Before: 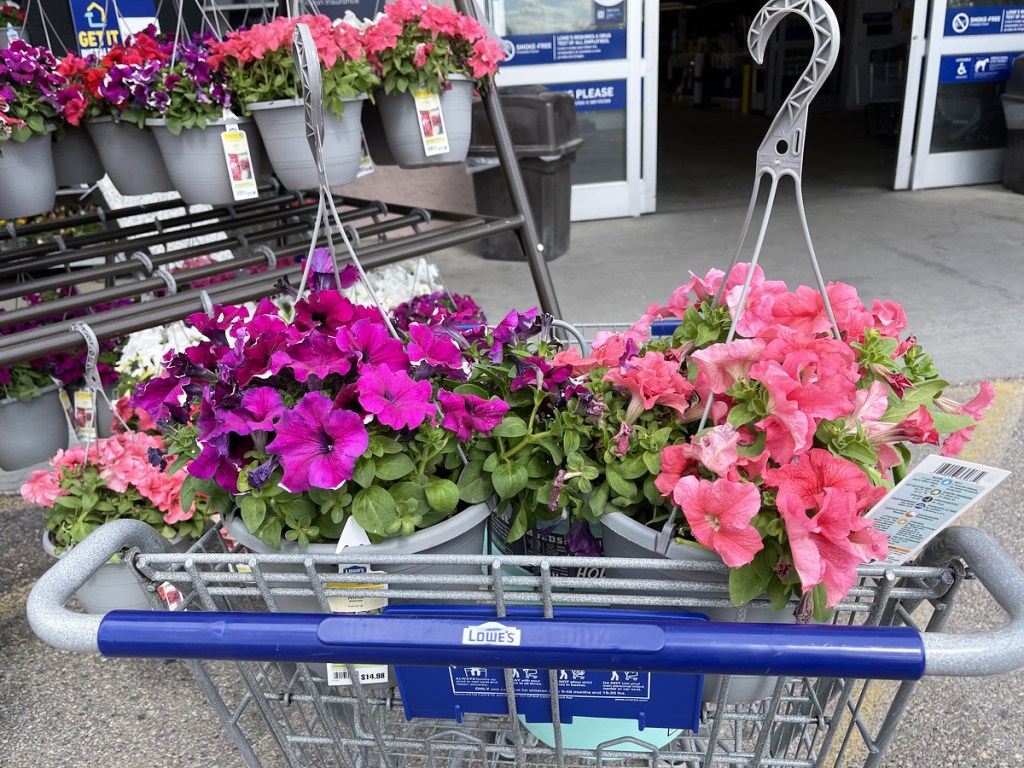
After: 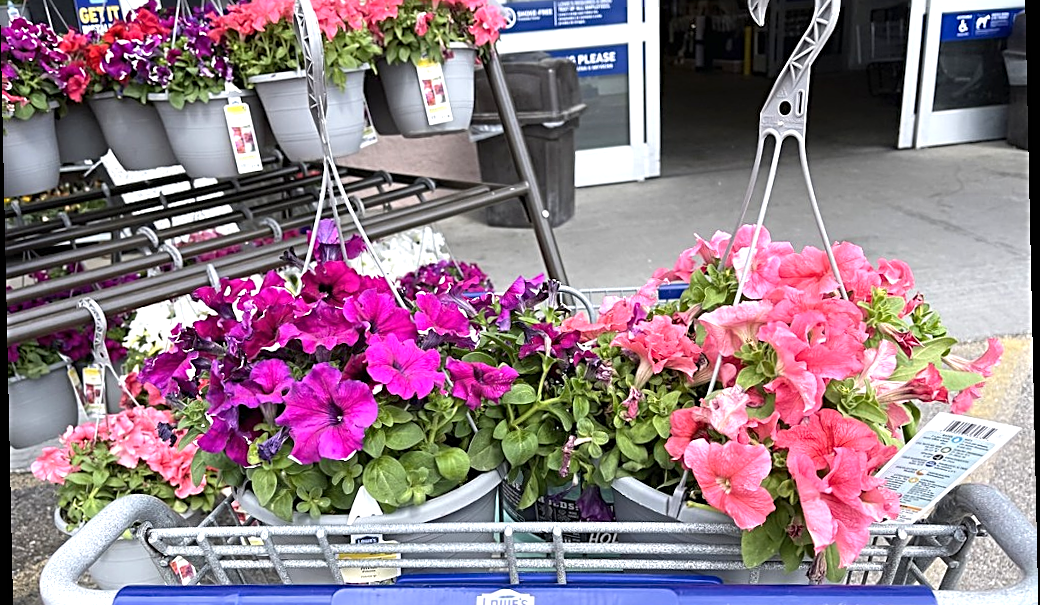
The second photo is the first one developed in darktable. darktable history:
exposure: black level correction 0, exposure 0.5 EV, compensate highlight preservation false
crop: top 5.667%, bottom 17.637%
sharpen: radius 2.543, amount 0.636
rotate and perspective: rotation -1.24°, automatic cropping off
